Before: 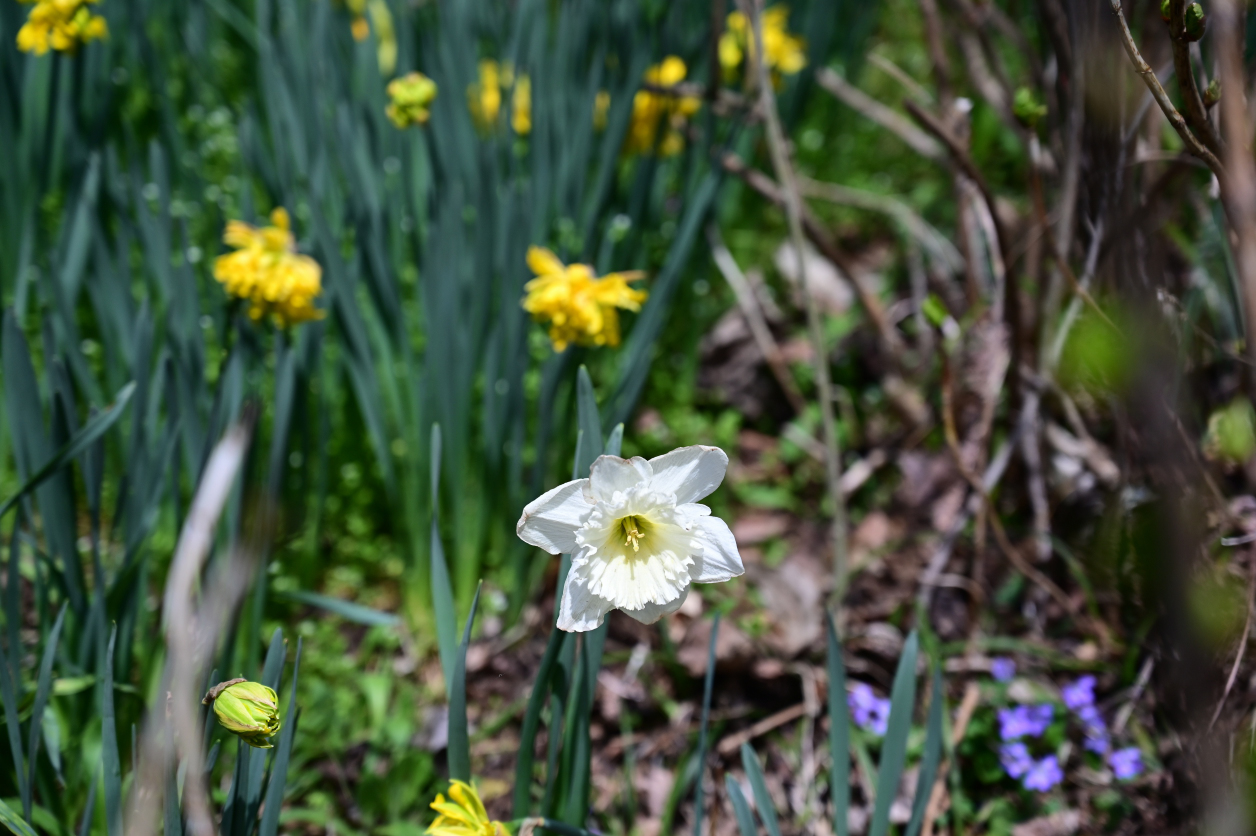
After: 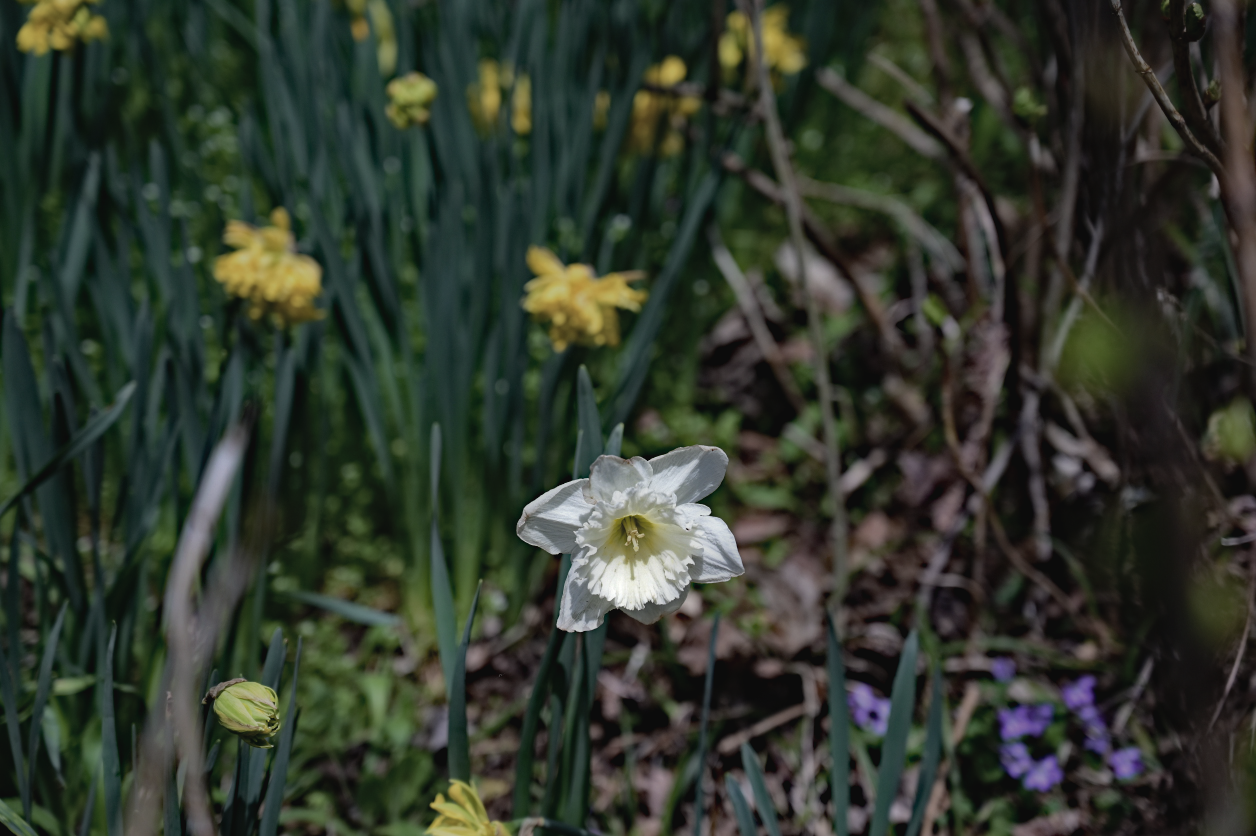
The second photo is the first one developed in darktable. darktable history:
contrast brightness saturation: contrast -0.061, saturation -0.401
haze removal: strength 0.527, distance 0.92, compatibility mode true
base curve: curves: ch0 [(0, 0) (0.989, 0.992)], preserve colors none
exposure: exposure -0.911 EV, compensate highlight preservation false
